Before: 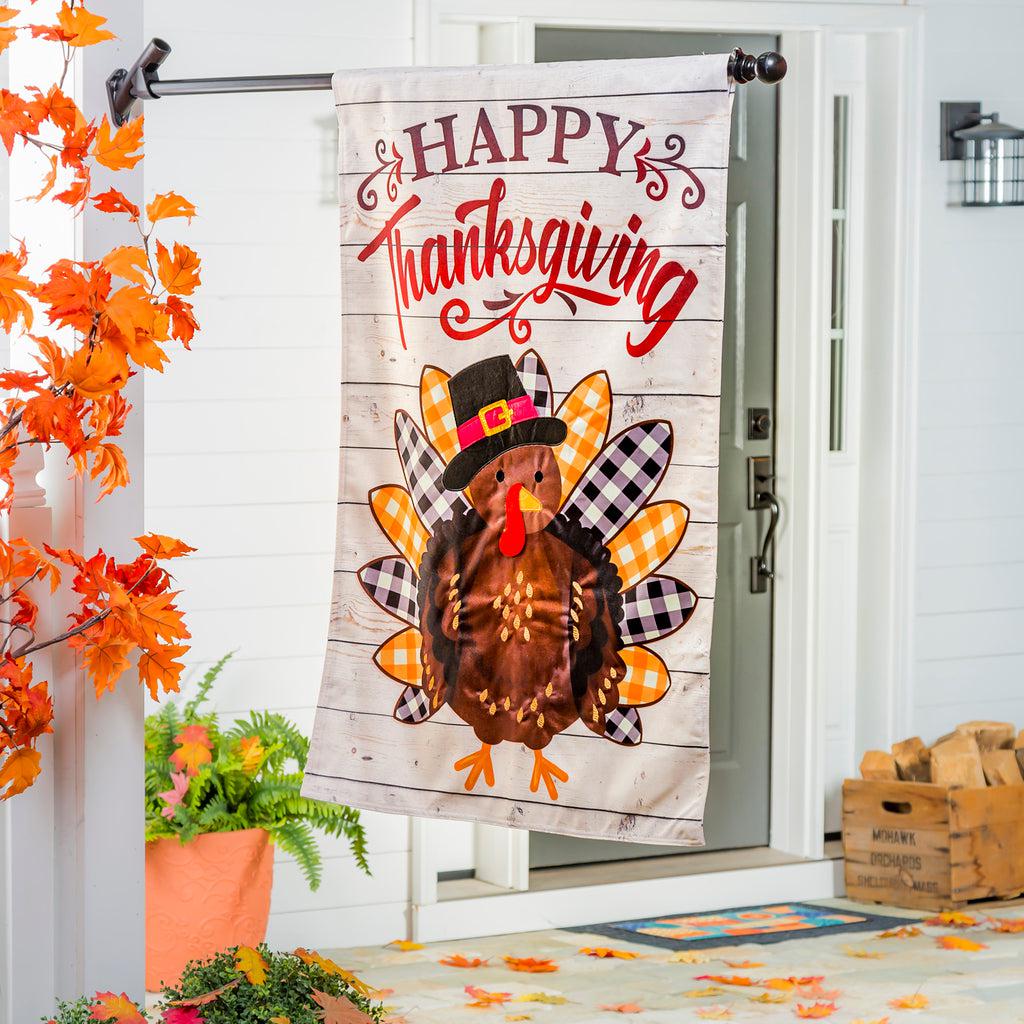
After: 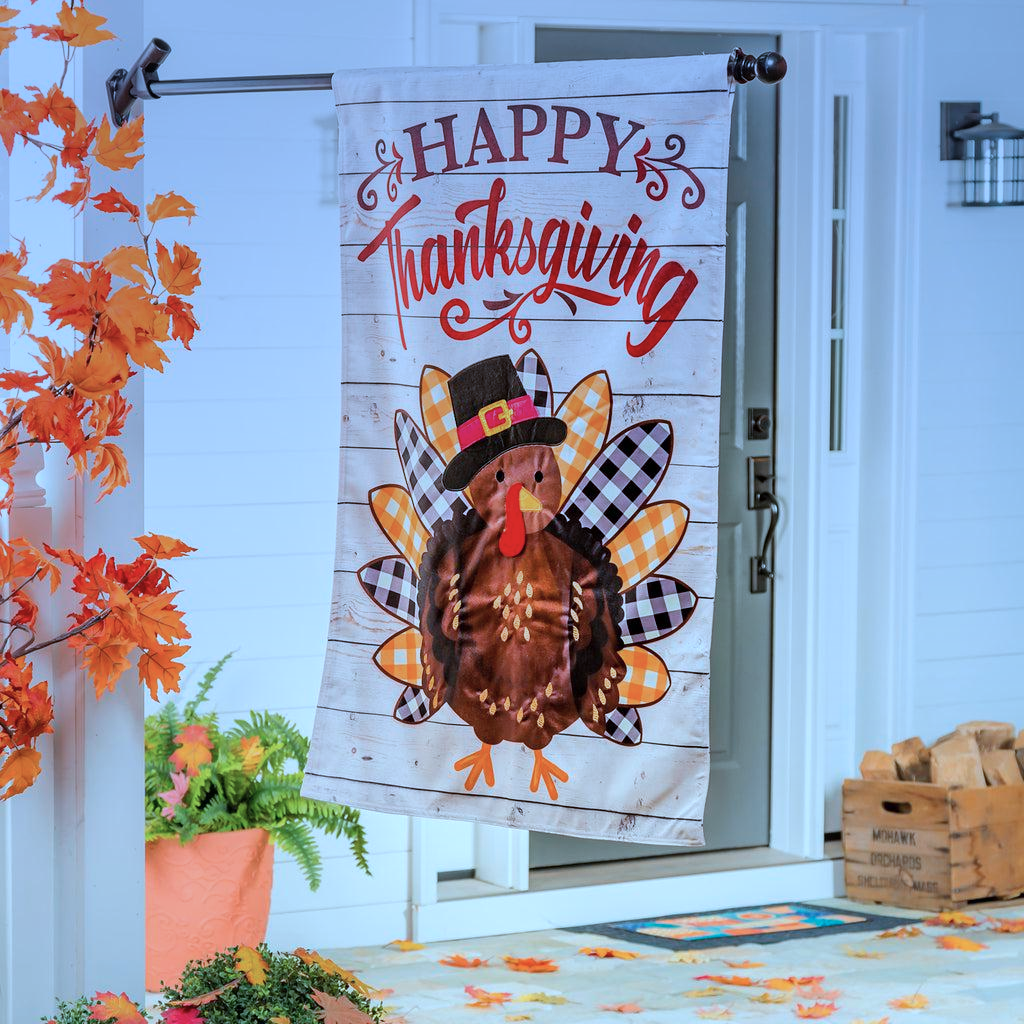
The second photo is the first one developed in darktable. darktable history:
color correction: highlights a* -9.35, highlights b* -23.15
contrast brightness saturation: saturation -0.05
graduated density: hue 238.83°, saturation 50%
